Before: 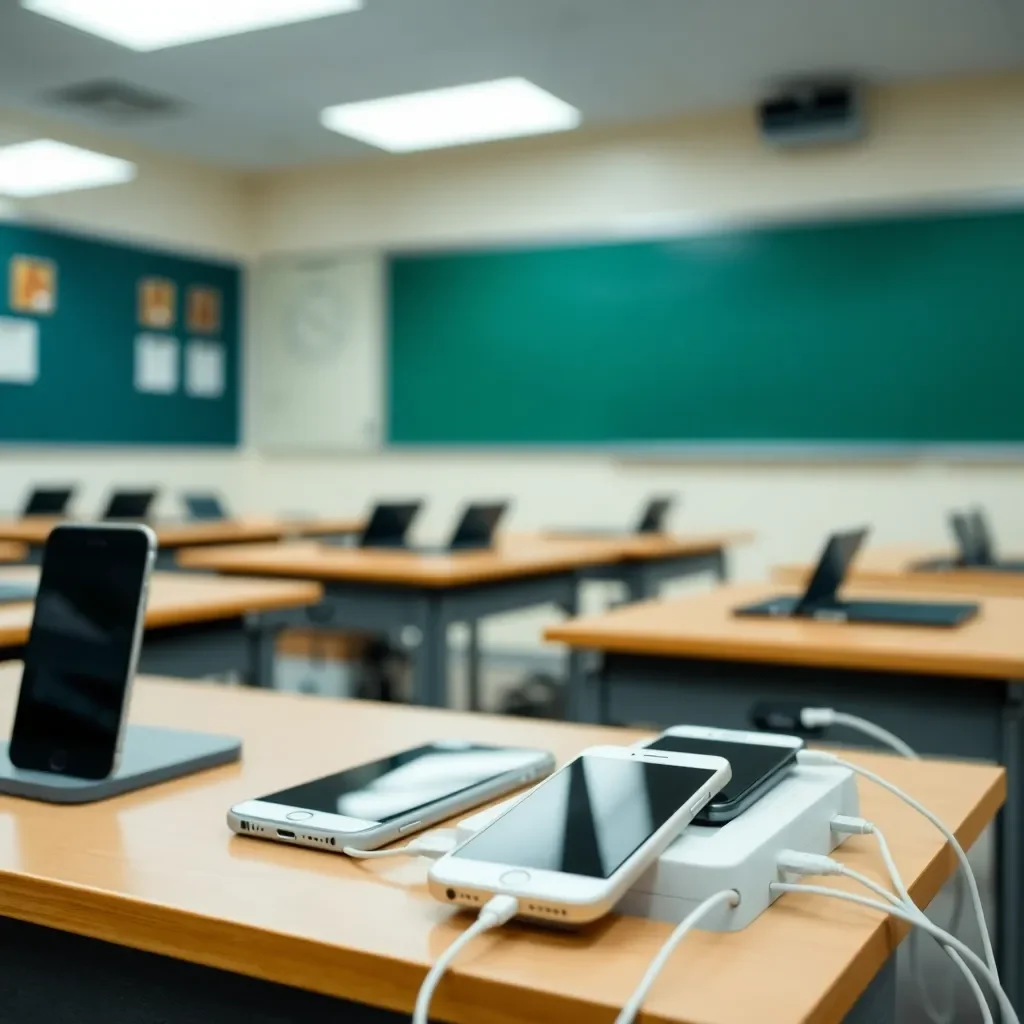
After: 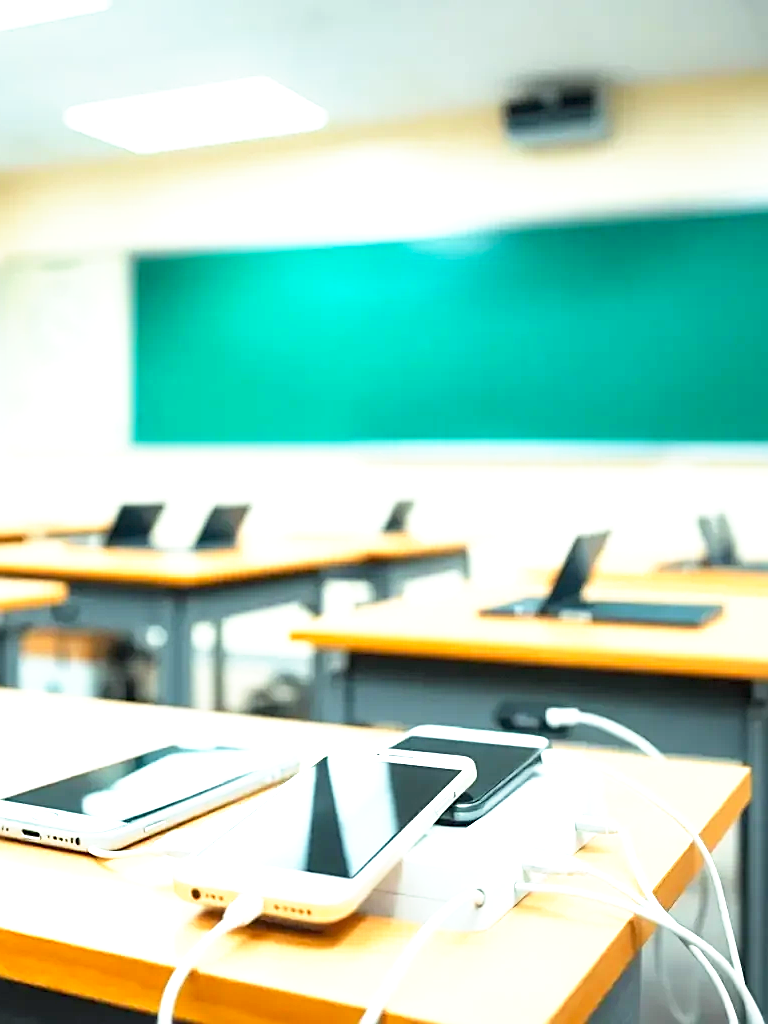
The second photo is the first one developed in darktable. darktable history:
exposure: black level correction 0, exposure 1.366 EV, compensate highlight preservation false
contrast brightness saturation: contrast 0.03, brightness 0.061, saturation 0.125
crop and rotate: left 24.993%
base curve: curves: ch0 [(0, 0) (0.688, 0.865) (1, 1)], preserve colors none
sharpen: on, module defaults
